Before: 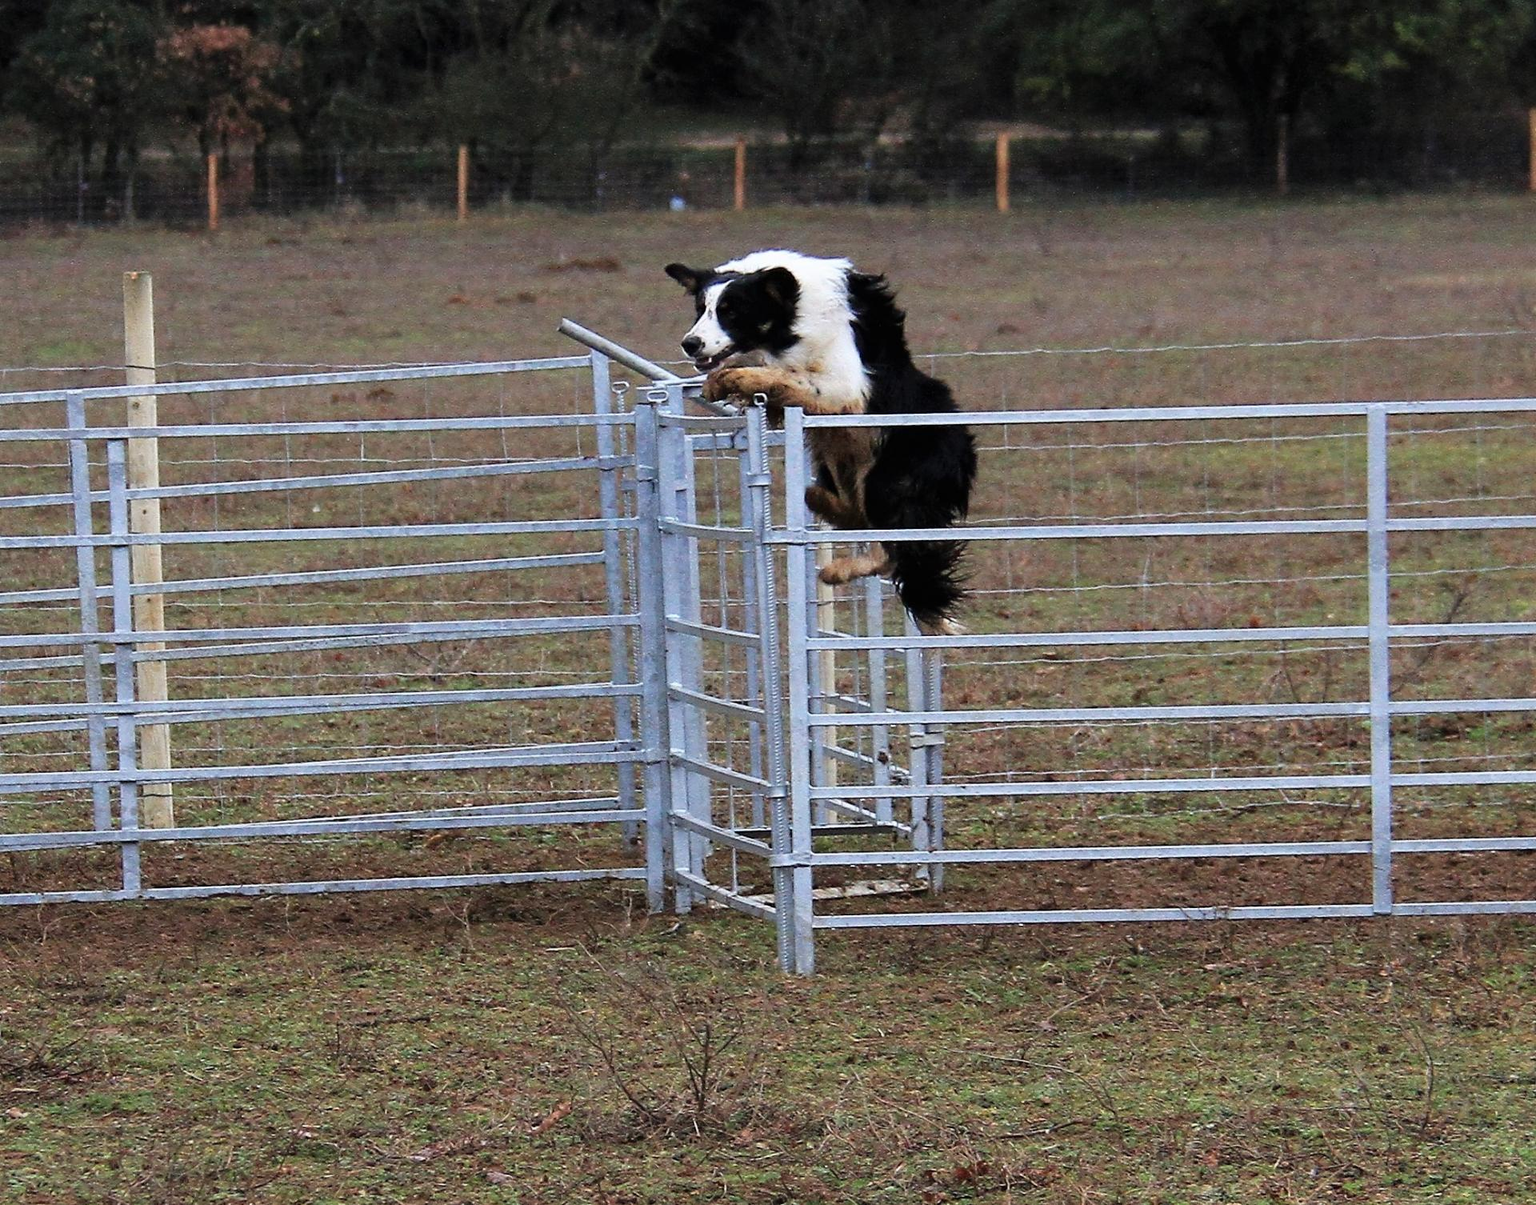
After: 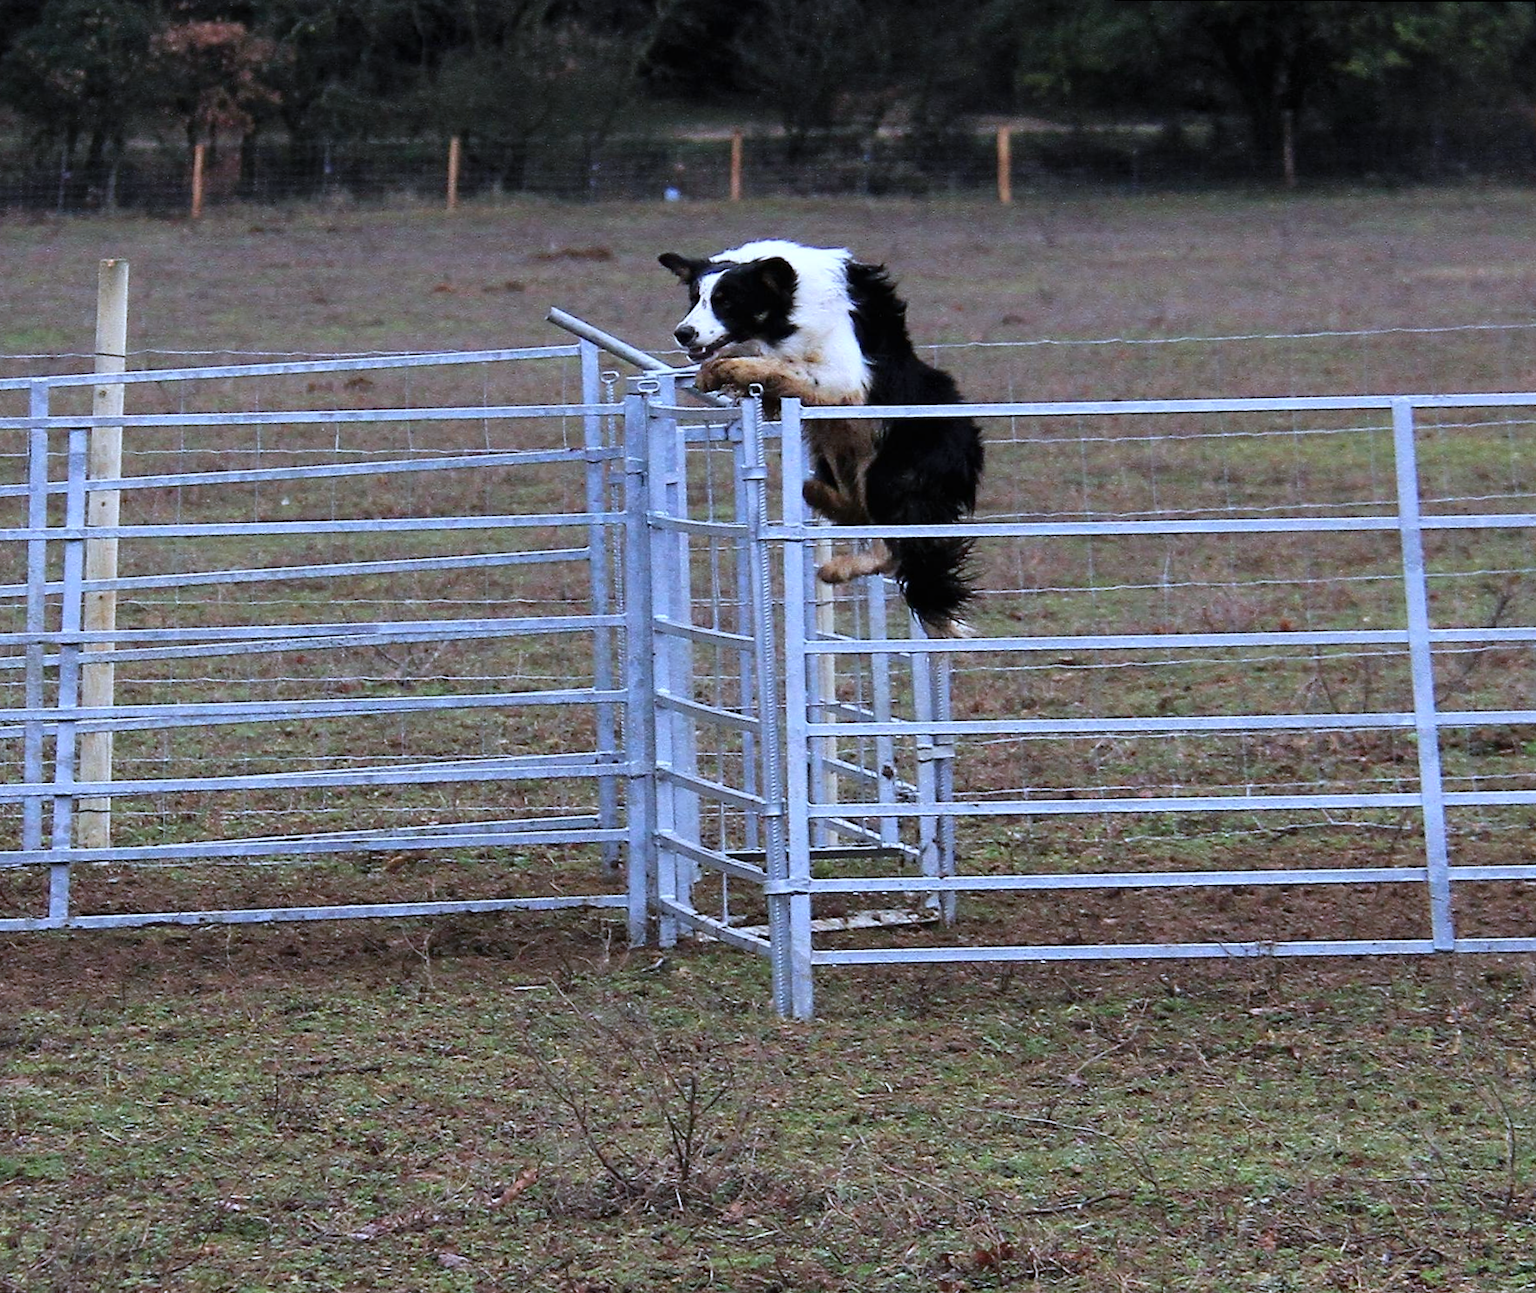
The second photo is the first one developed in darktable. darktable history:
rotate and perspective: rotation 0.215°, lens shift (vertical) -0.139, crop left 0.069, crop right 0.939, crop top 0.002, crop bottom 0.996
white balance: red 0.948, green 1.02, blue 1.176
